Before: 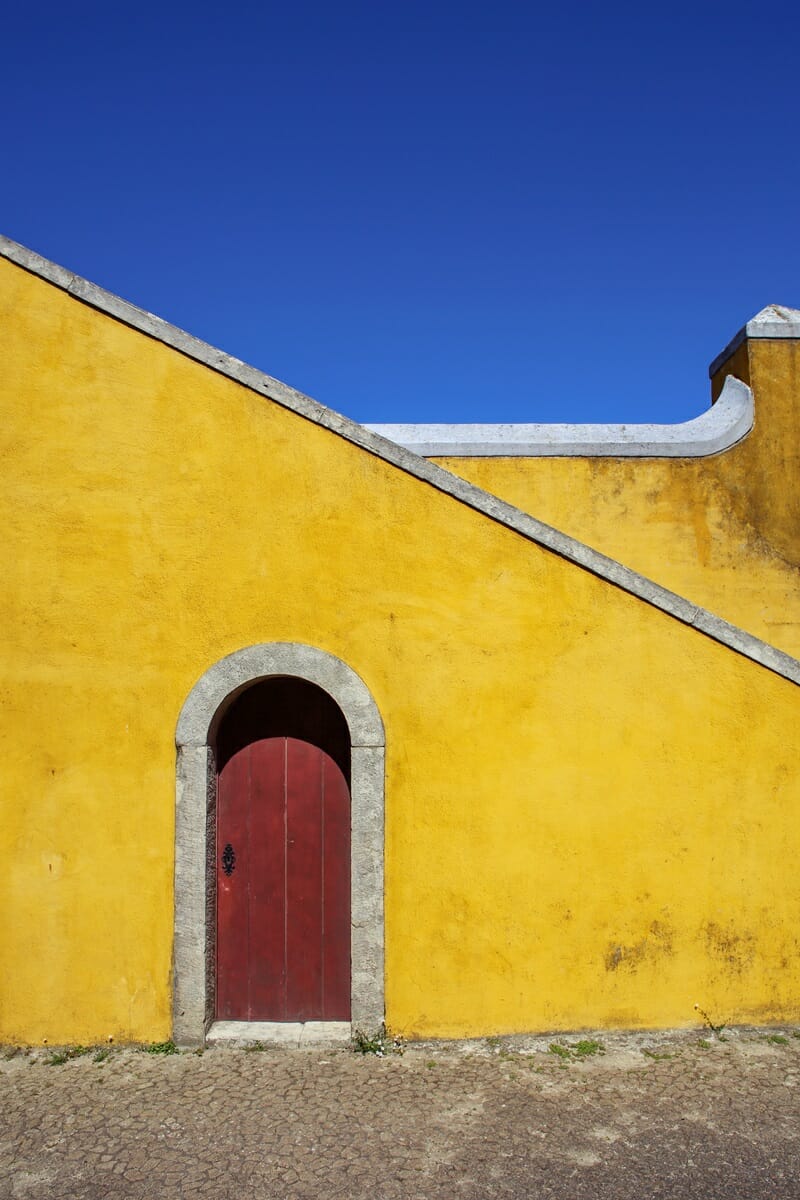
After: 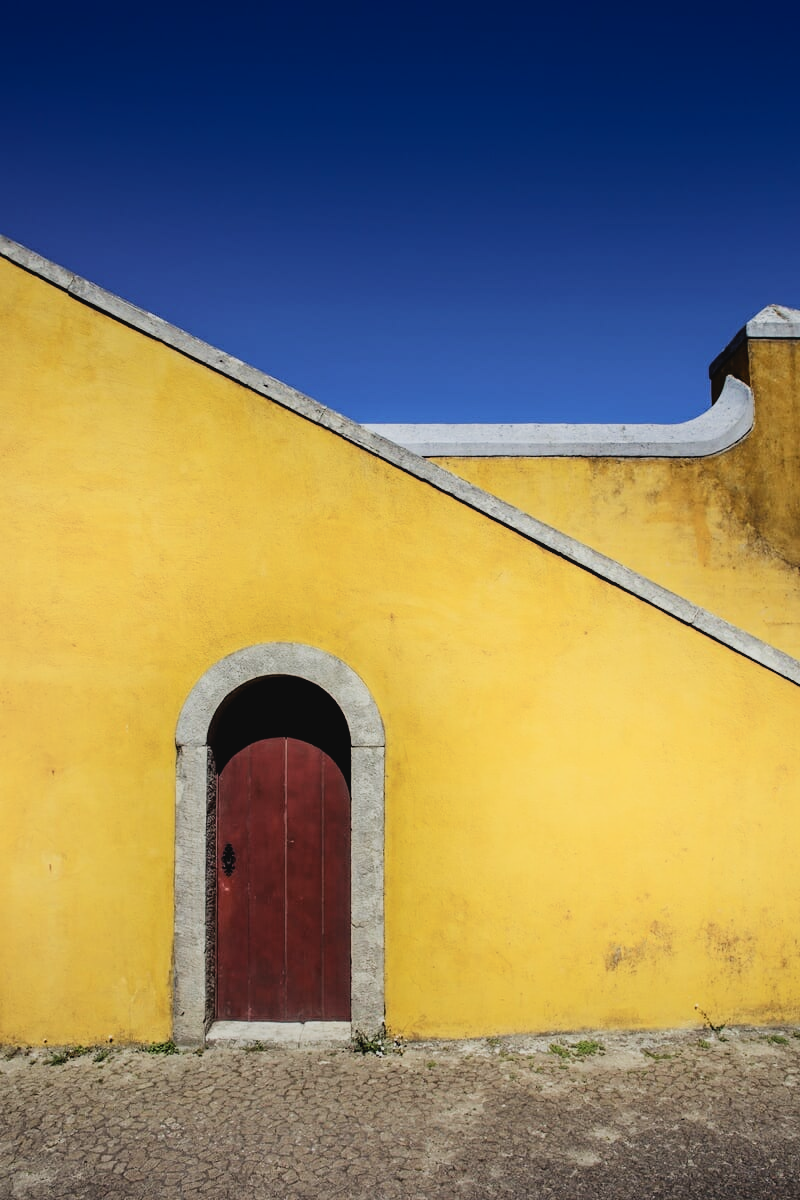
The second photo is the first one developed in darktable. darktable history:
filmic rgb: black relative exposure -5.15 EV, white relative exposure 3.54 EV, threshold 2.96 EV, hardness 3.16, contrast 1.298, highlights saturation mix -48.94%, enable highlight reconstruction true
contrast brightness saturation: contrast -0.089, brightness -0.044, saturation -0.114
shadows and highlights: shadows -55.69, highlights 84.43, soften with gaussian
